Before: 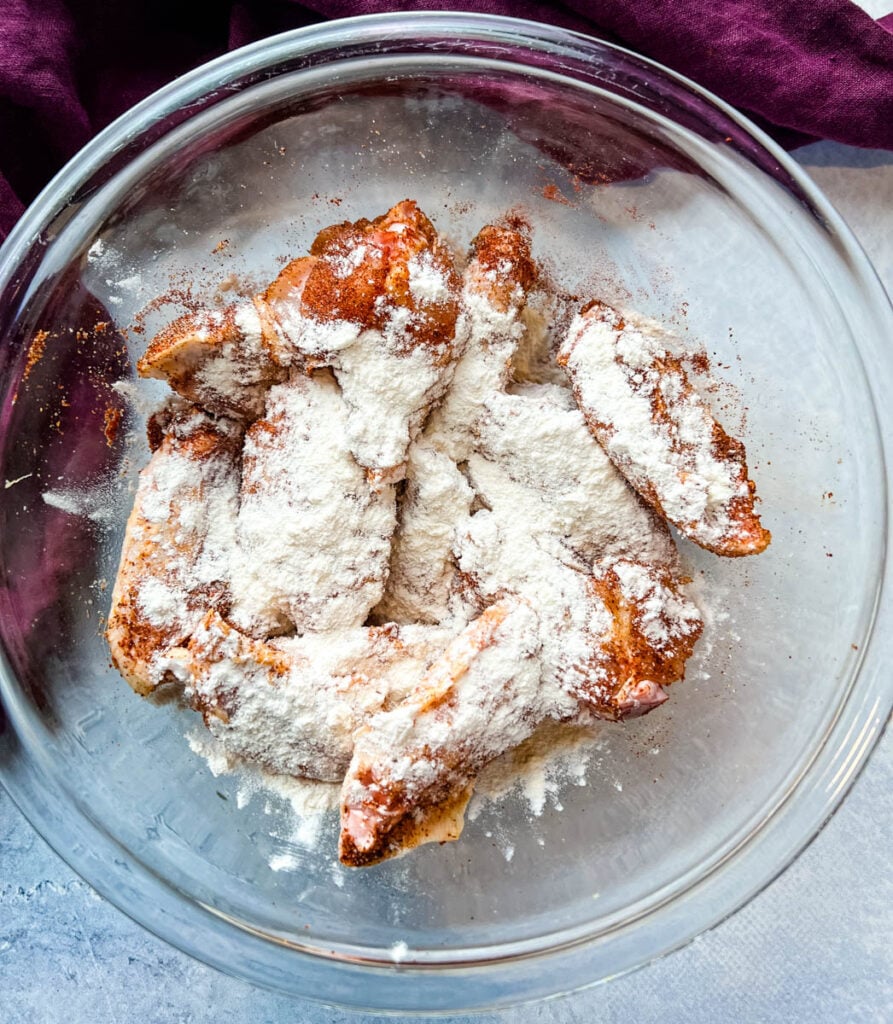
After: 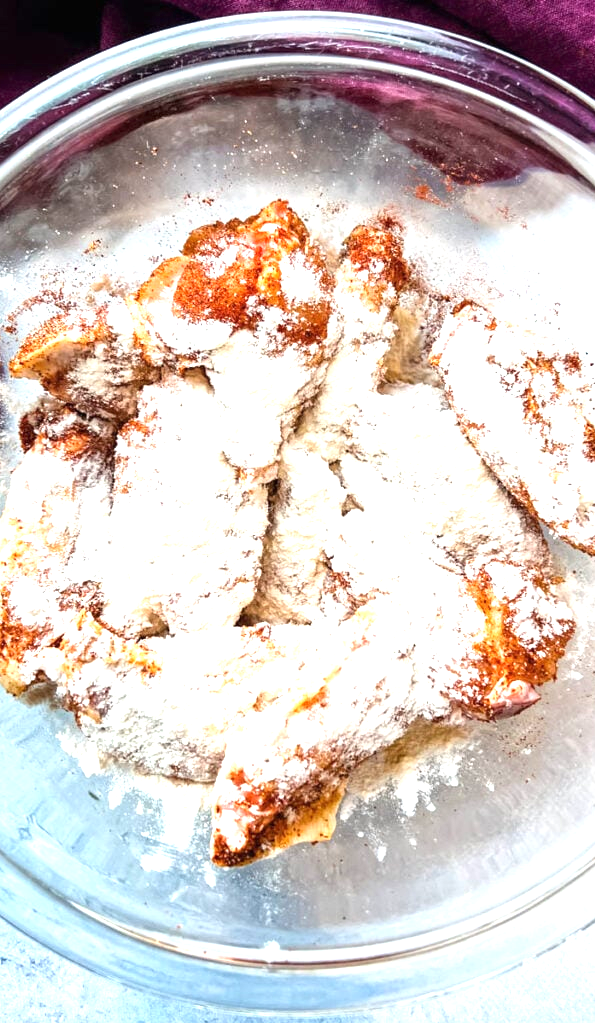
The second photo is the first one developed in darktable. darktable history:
crop and rotate: left 14.395%, right 18.961%
exposure: black level correction 0, exposure 1.099 EV, compensate exposure bias true, compensate highlight preservation false
